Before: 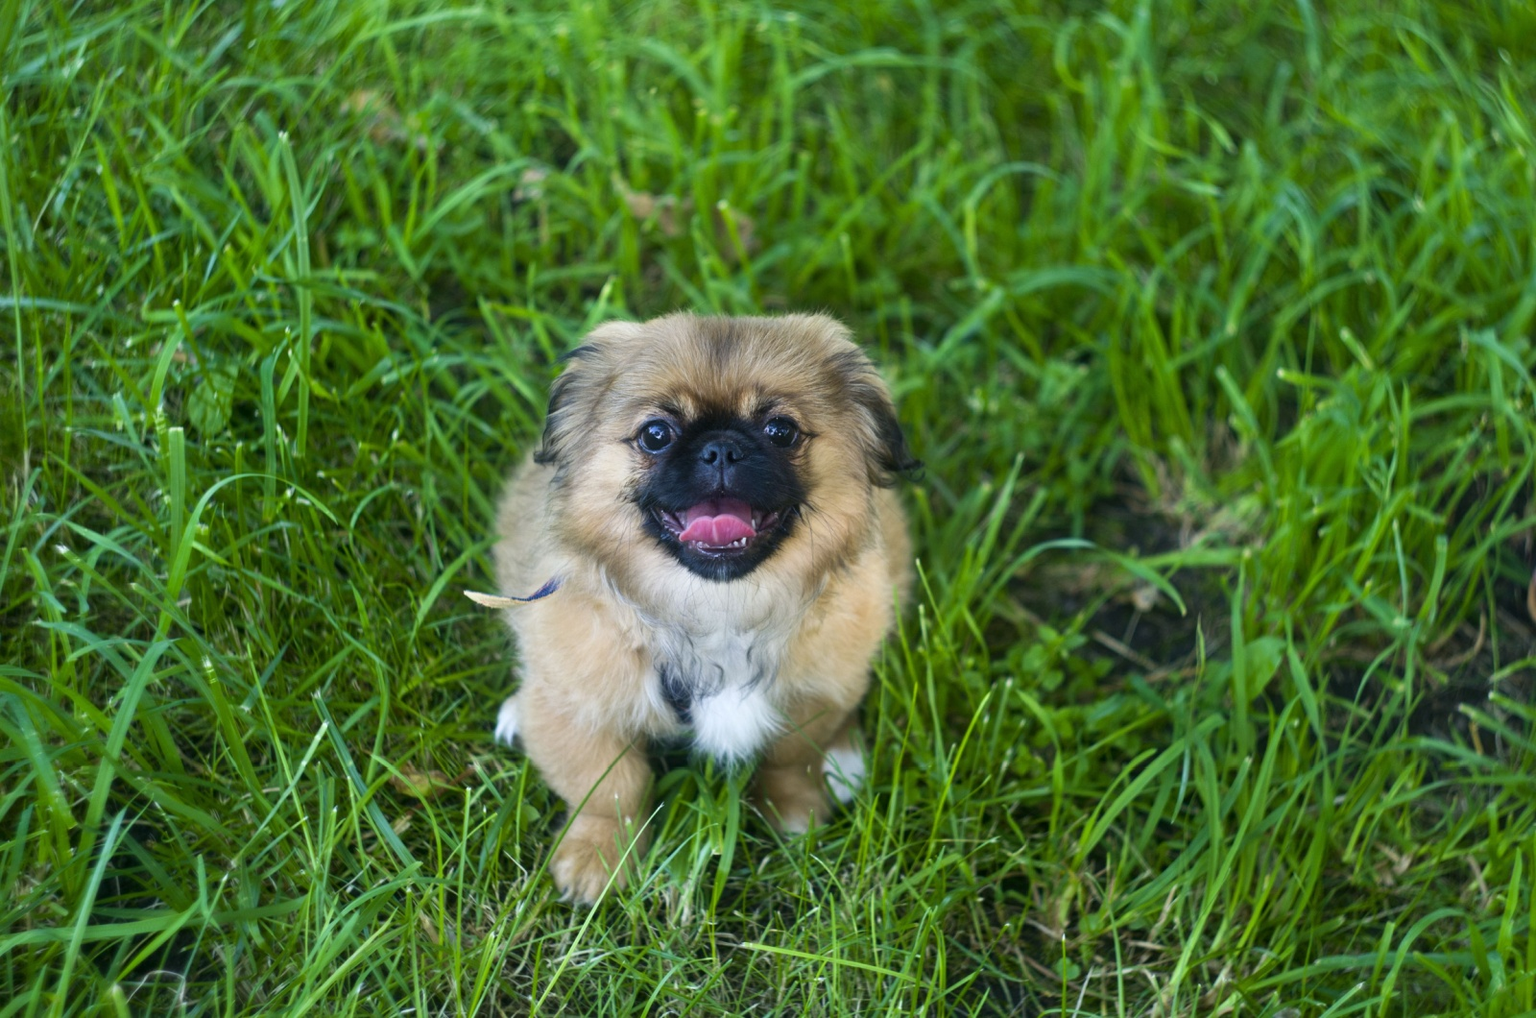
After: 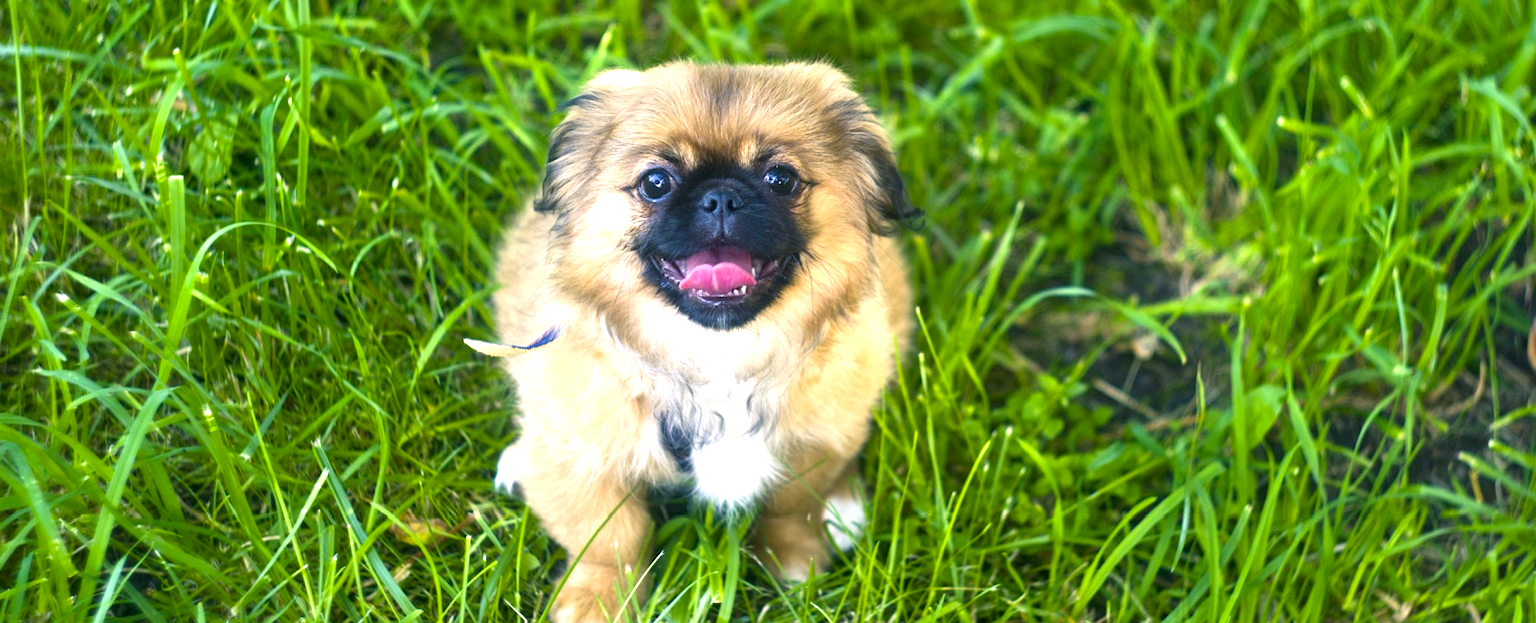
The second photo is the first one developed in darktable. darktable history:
color balance rgb: highlights gain › chroma 3.812%, highlights gain › hue 58.3°, global offset › hue 169.58°, perceptual saturation grading › global saturation 7.22%, perceptual saturation grading › shadows 3.875%, perceptual brilliance grading › global brilliance 12.773%, global vibrance 18.63%
exposure: exposure 0.607 EV, compensate highlight preservation false
crop and rotate: top 24.811%, bottom 13.946%
